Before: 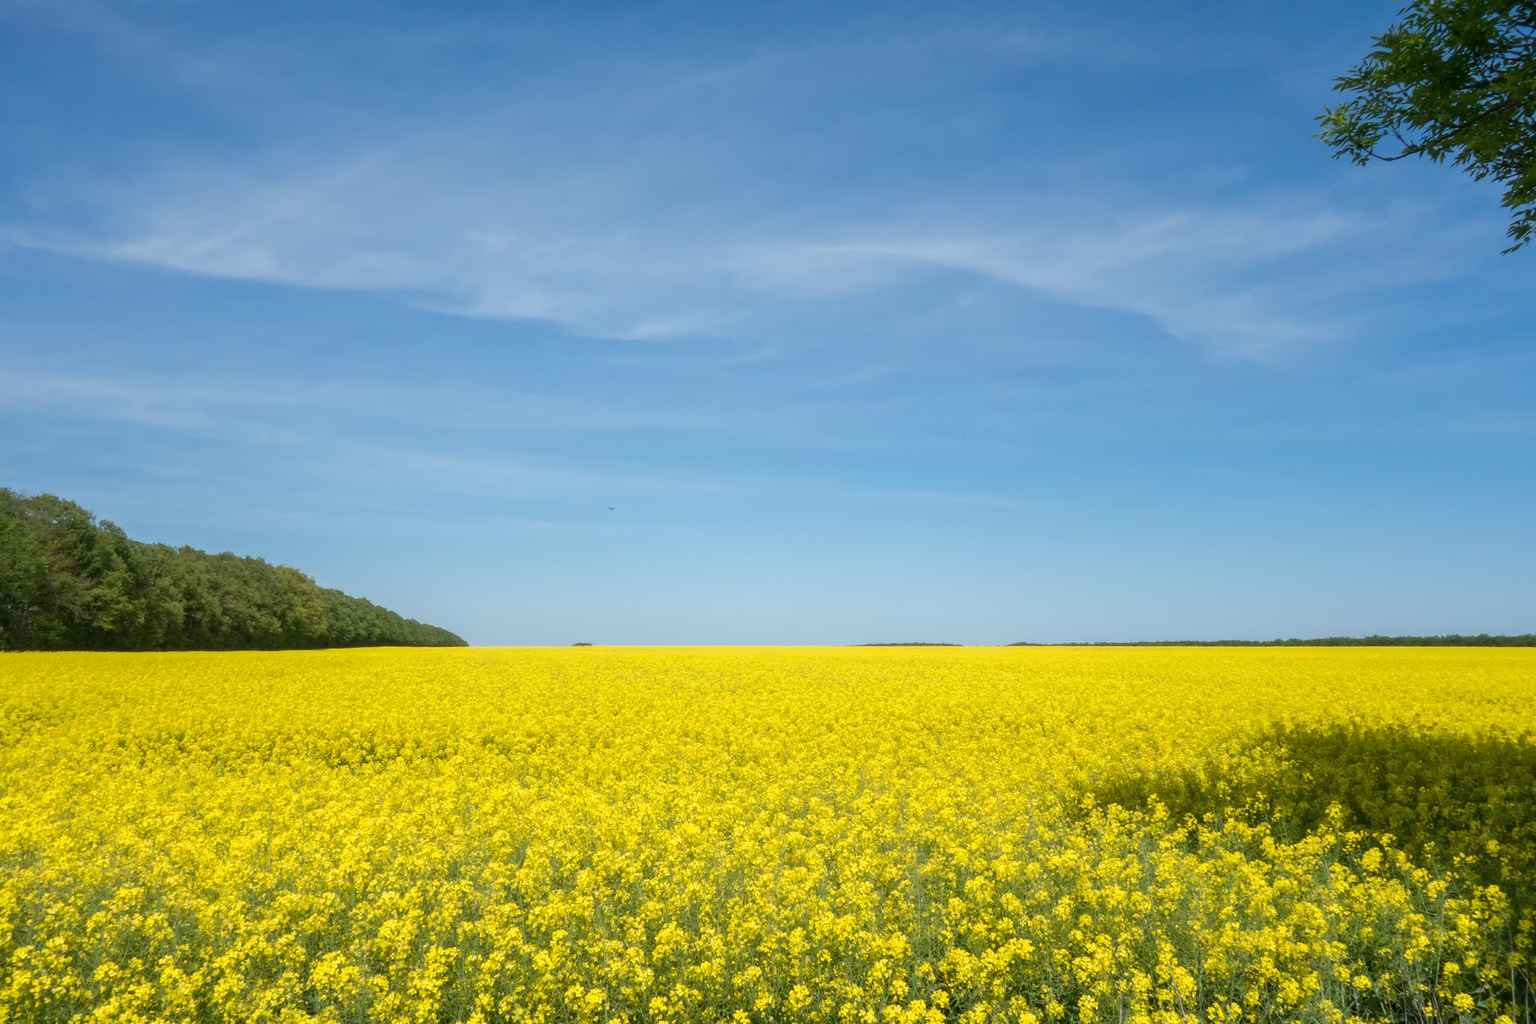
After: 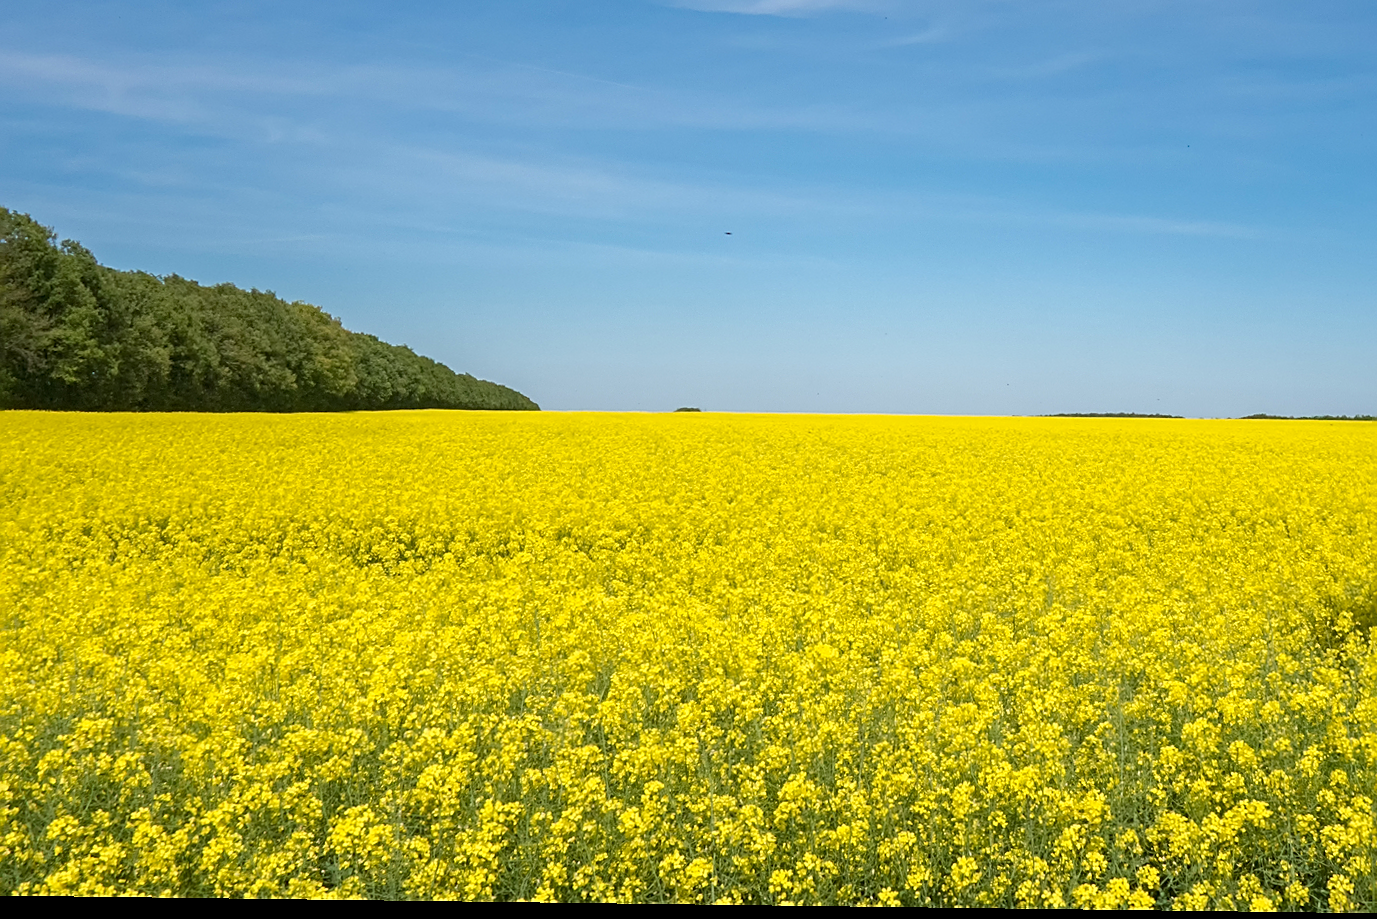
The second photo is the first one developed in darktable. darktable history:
sharpen: amount 0.744
haze removal: strength 0.296, distance 0.245, compatibility mode true, adaptive false
crop and rotate: angle -0.738°, left 3.837%, top 32.332%, right 27.869%
